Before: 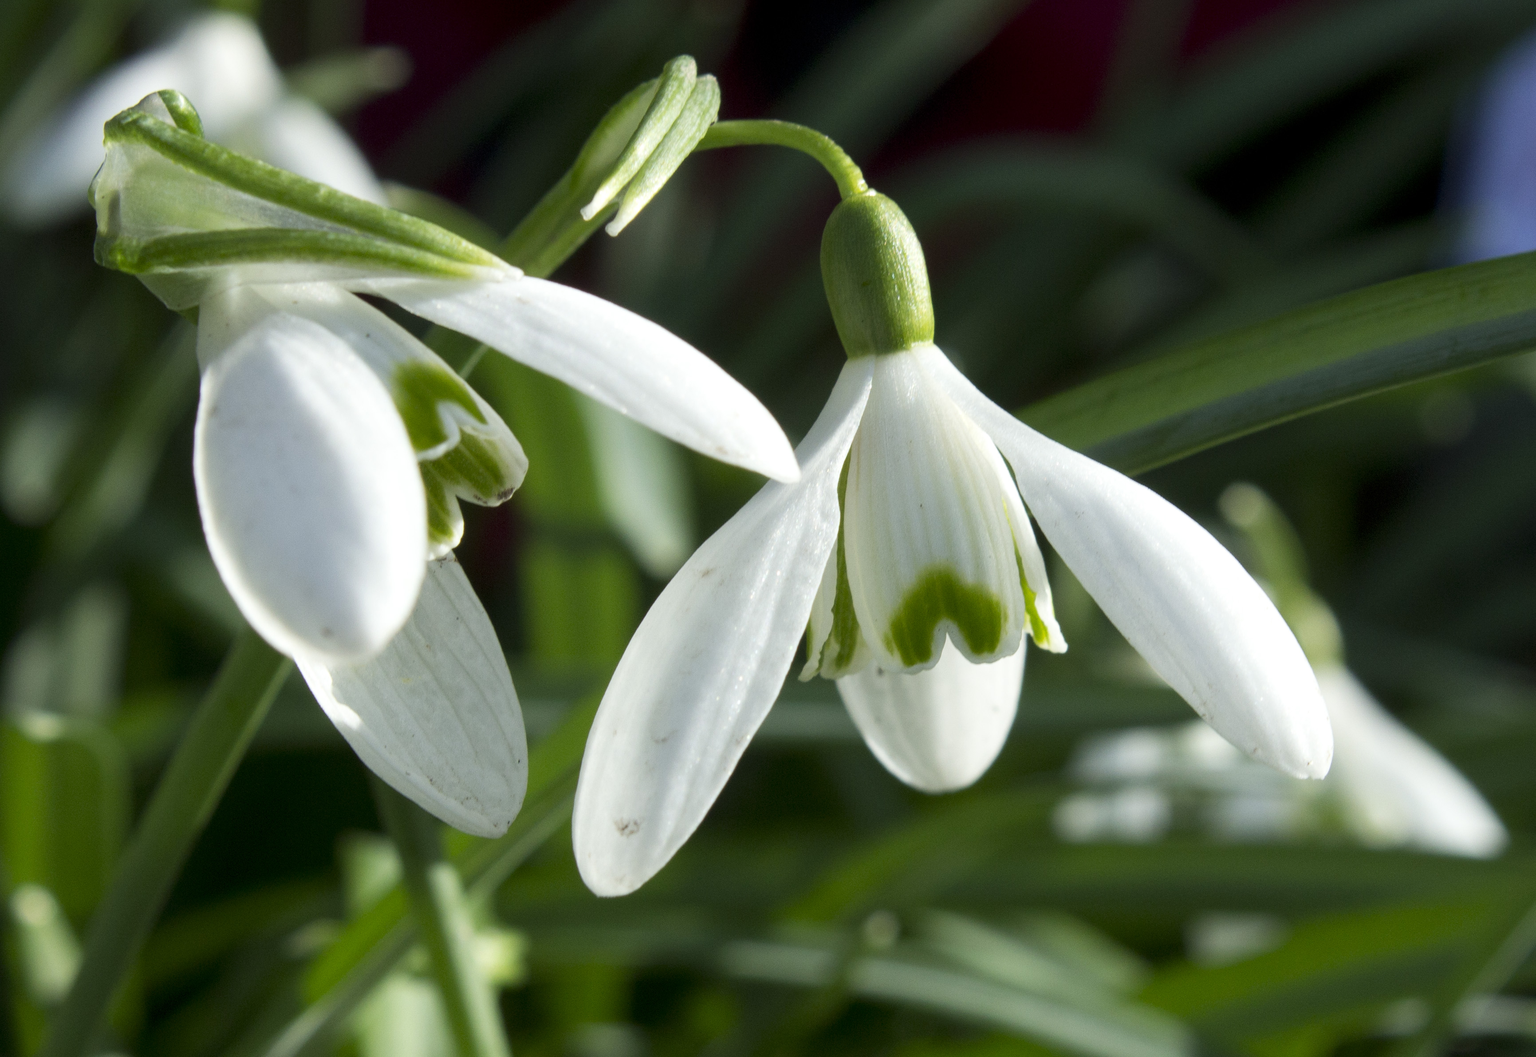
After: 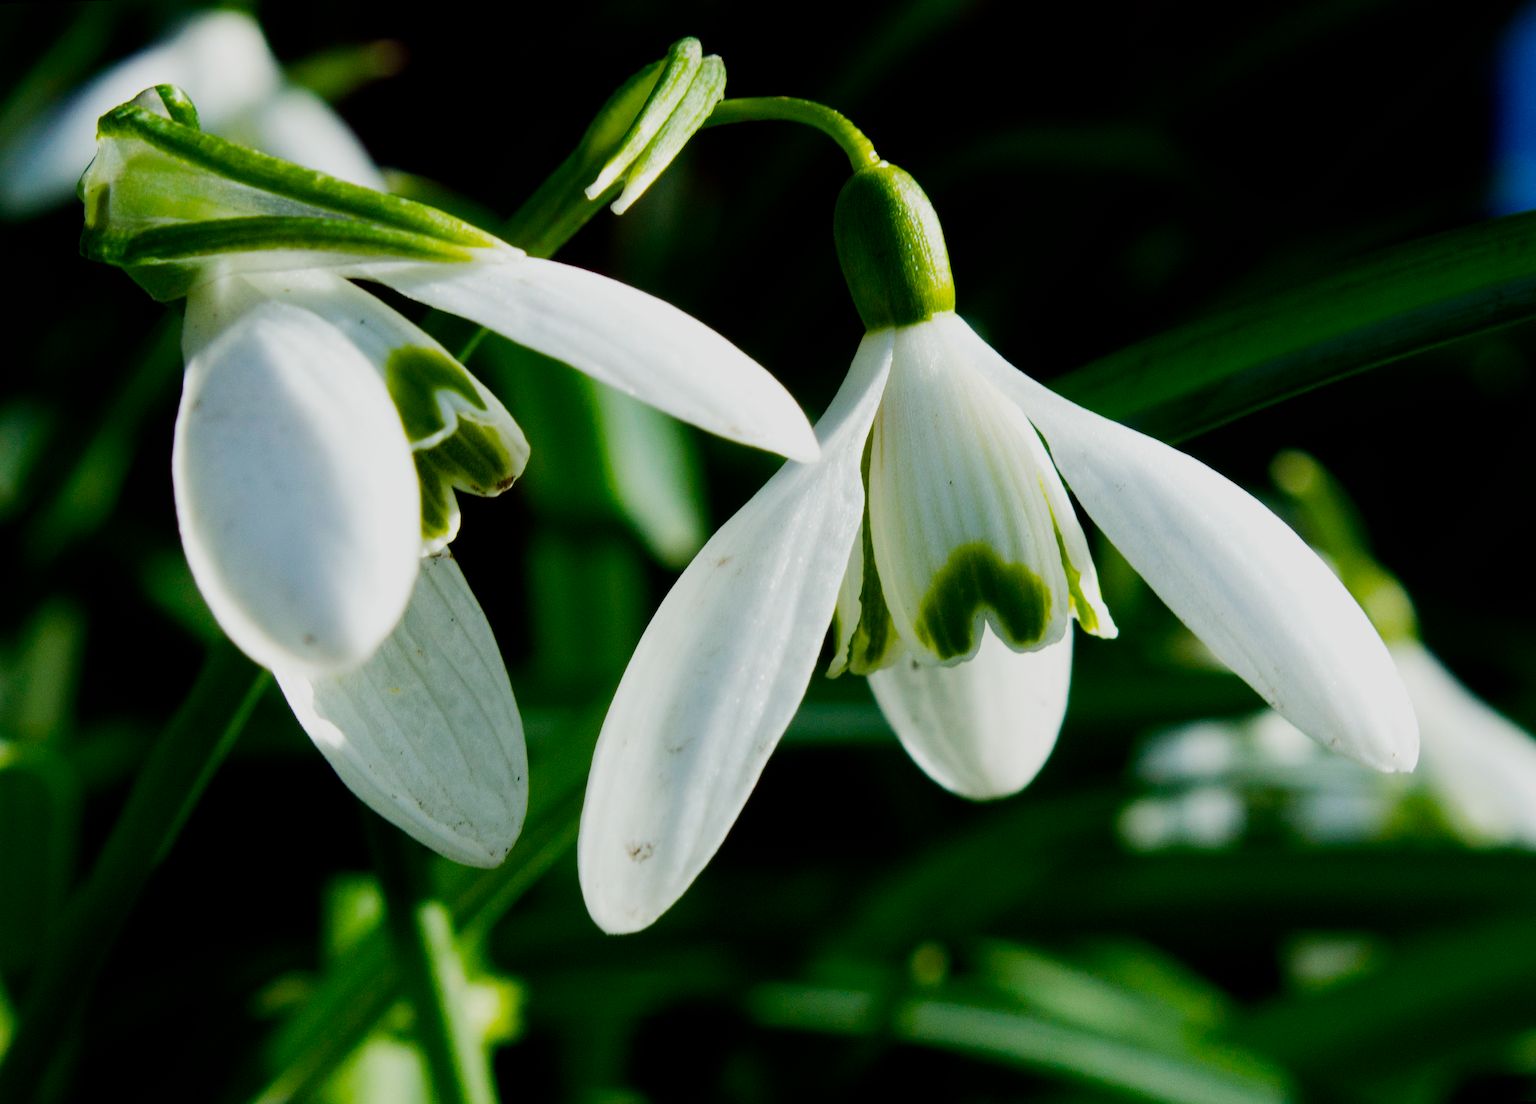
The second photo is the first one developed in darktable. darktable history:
color balance rgb: linear chroma grading › global chroma 9%, perceptual saturation grading › global saturation 36%, perceptual saturation grading › shadows 35%, perceptual brilliance grading › global brilliance 21.21%, perceptual brilliance grading › shadows -35%, global vibrance 21.21%
filmic rgb: middle gray luminance 29%, black relative exposure -10.3 EV, white relative exposure 5.5 EV, threshold 6 EV, target black luminance 0%, hardness 3.95, latitude 2.04%, contrast 1.132, highlights saturation mix 5%, shadows ↔ highlights balance 15.11%, preserve chrominance no, color science v3 (2019), use custom middle-gray values true, iterations of high-quality reconstruction 0, enable highlight reconstruction true
rotate and perspective: rotation -1.68°, lens shift (vertical) -0.146, crop left 0.049, crop right 0.912, crop top 0.032, crop bottom 0.96
